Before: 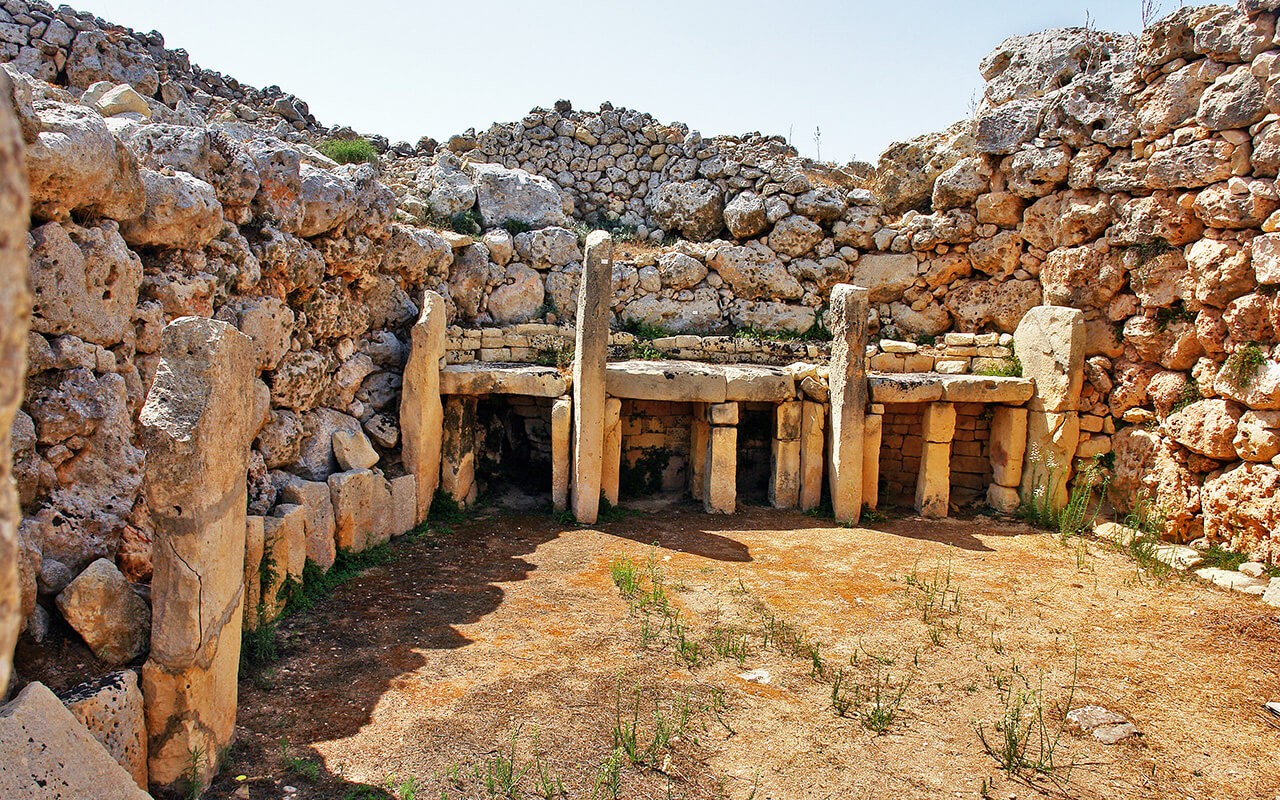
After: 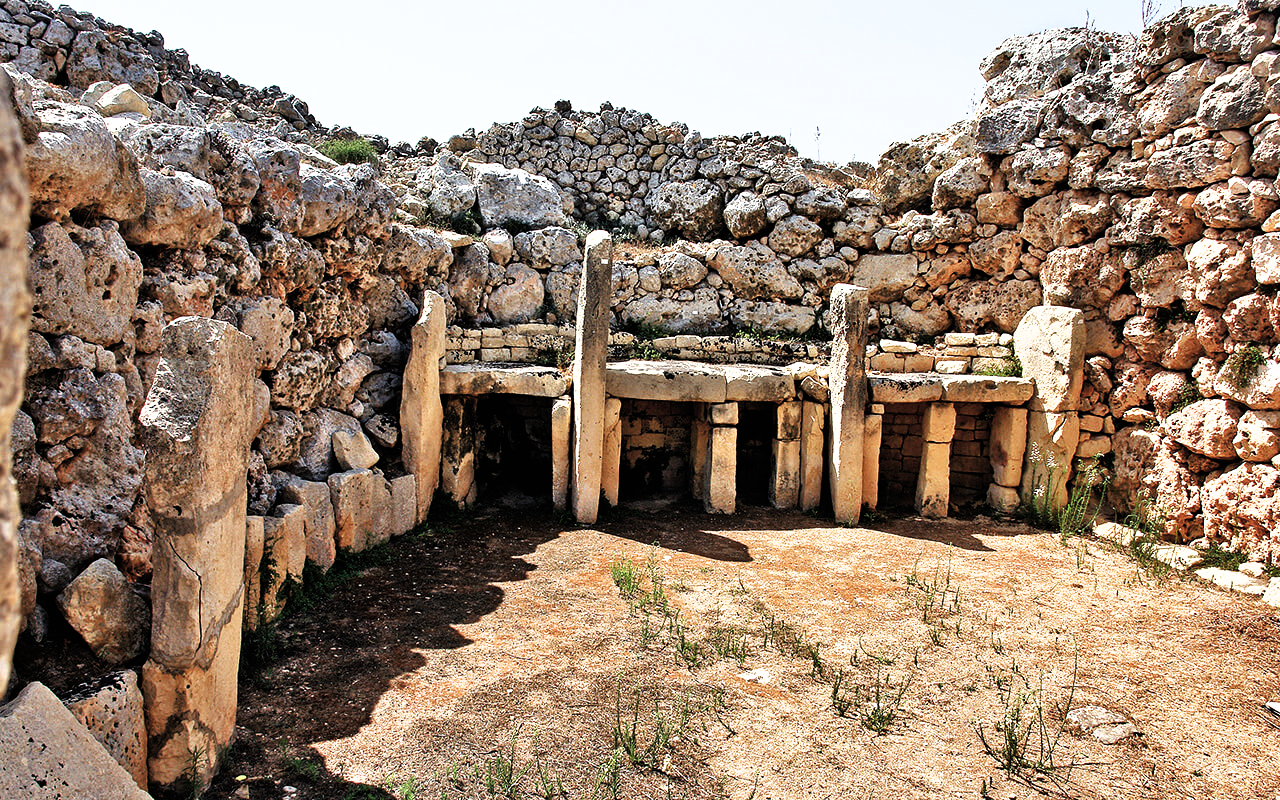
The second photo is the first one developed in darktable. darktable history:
exposure: black level correction -0.015, exposure -0.189 EV, compensate highlight preservation false
filmic rgb: black relative exposure -8.26 EV, white relative exposure 2.24 EV, hardness 7.07, latitude 85.5%, contrast 1.701, highlights saturation mix -4.06%, shadows ↔ highlights balance -2.15%
